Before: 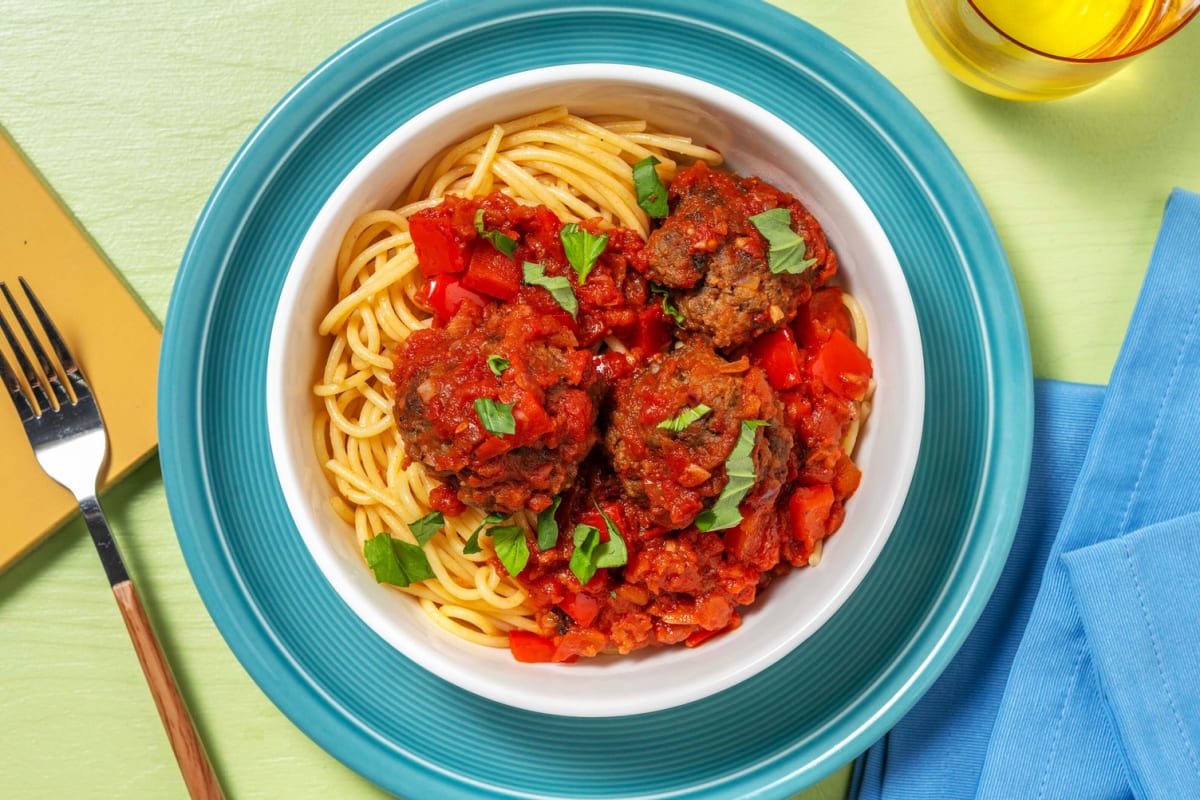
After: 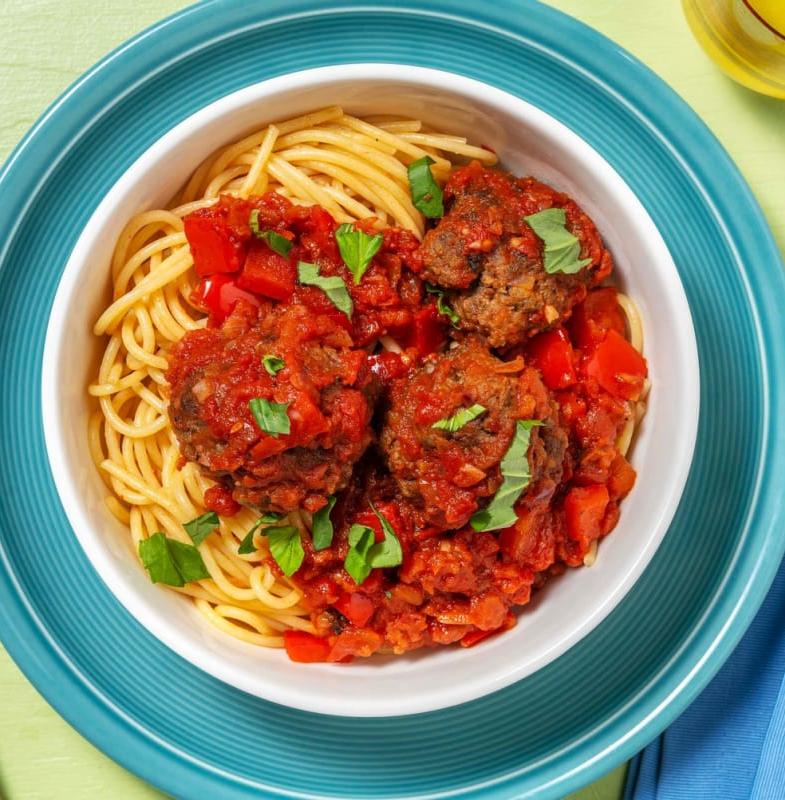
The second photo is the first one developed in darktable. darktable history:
crop and rotate: left 18.788%, right 15.727%
